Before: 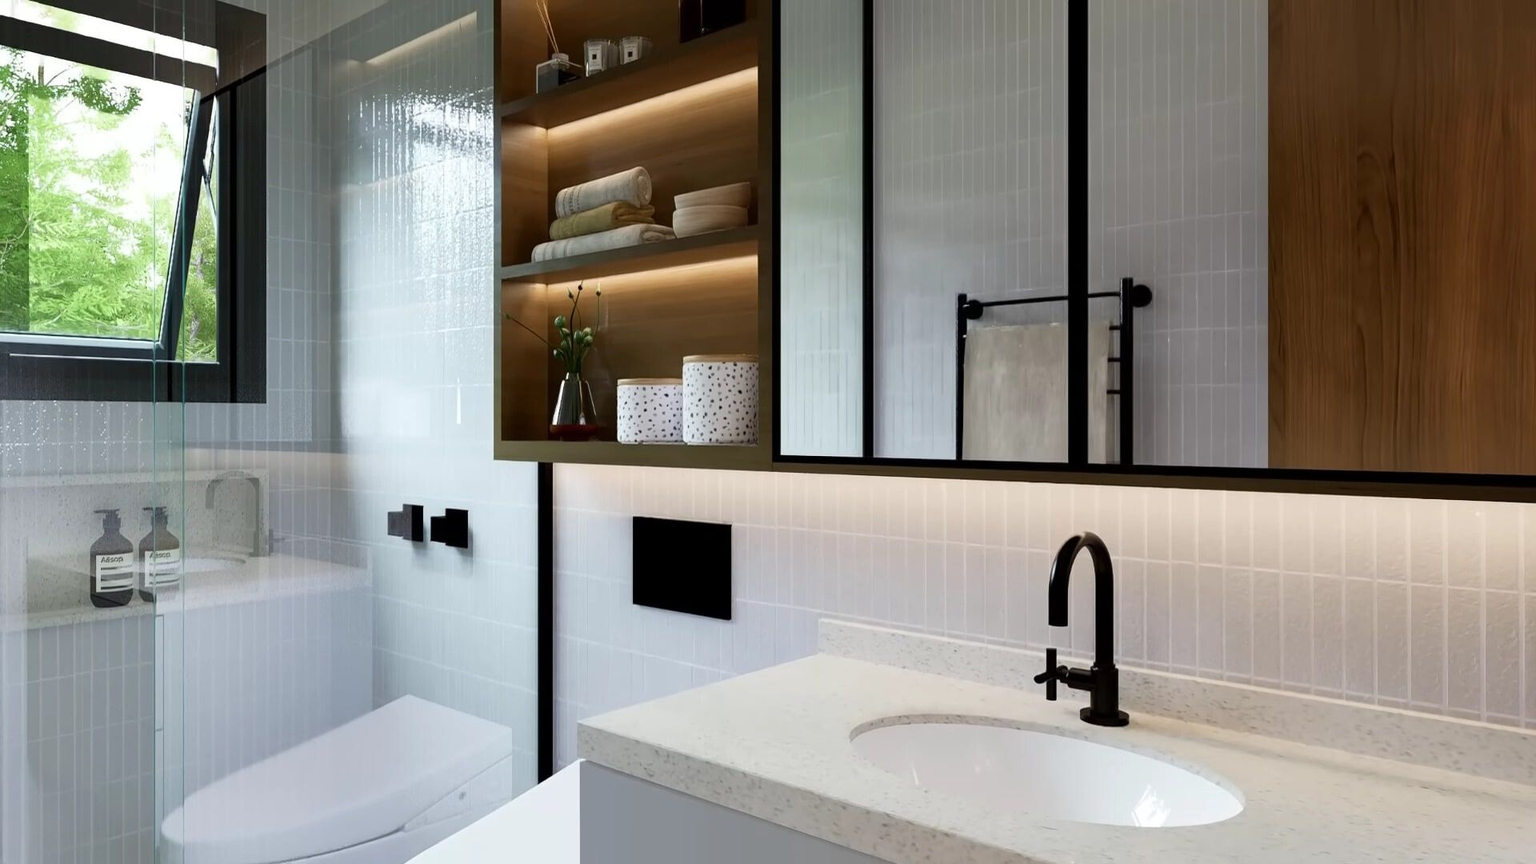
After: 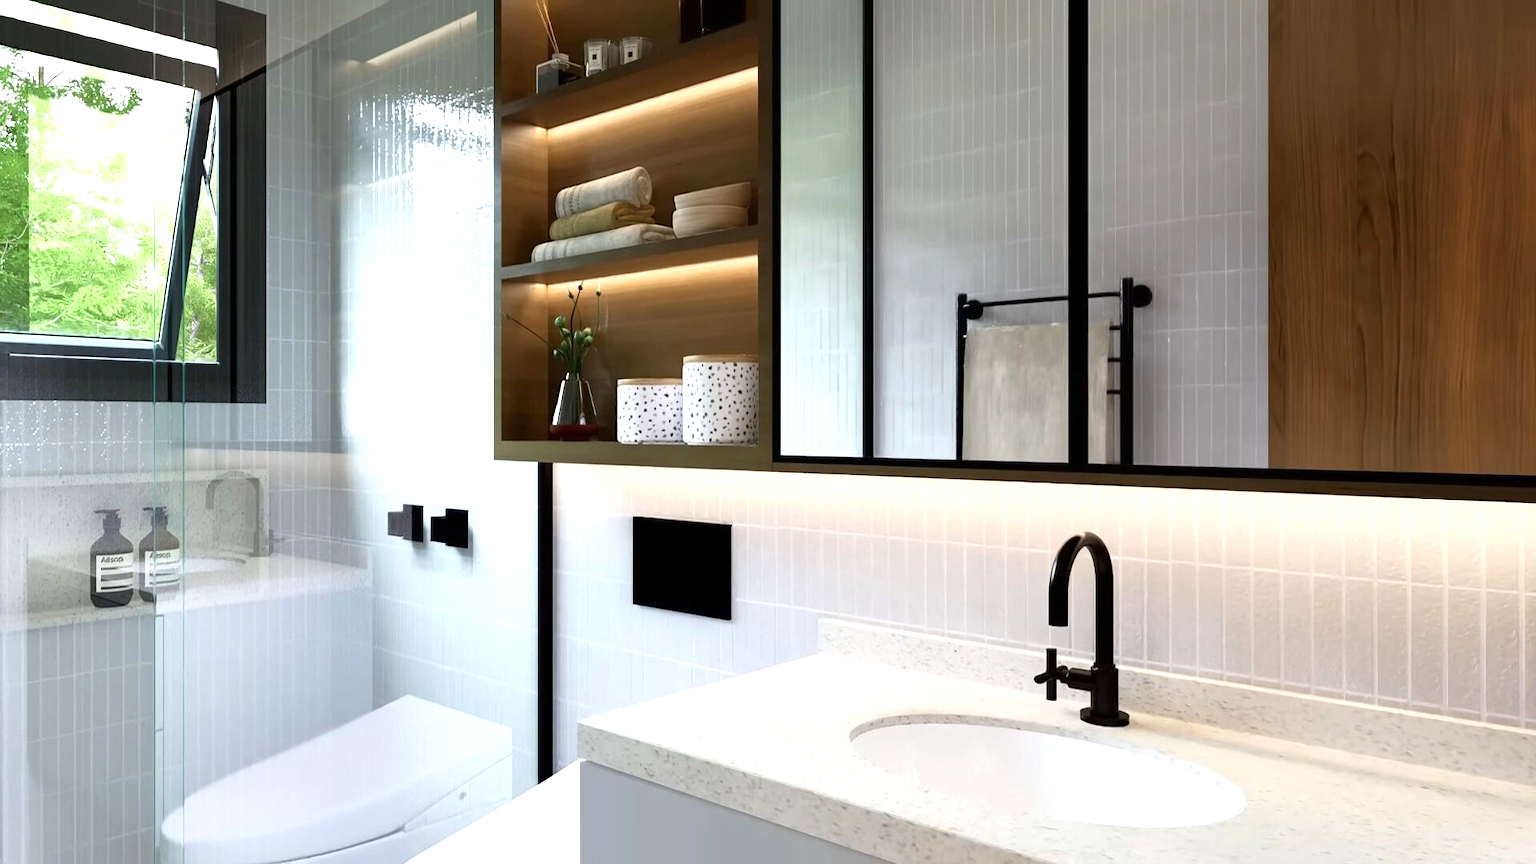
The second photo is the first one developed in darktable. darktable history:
exposure: black level correction 0, exposure 0.7 EV, compensate exposure bias true, compensate highlight preservation false
base curve: curves: ch0 [(0, 0) (0.303, 0.277) (1, 1)]
